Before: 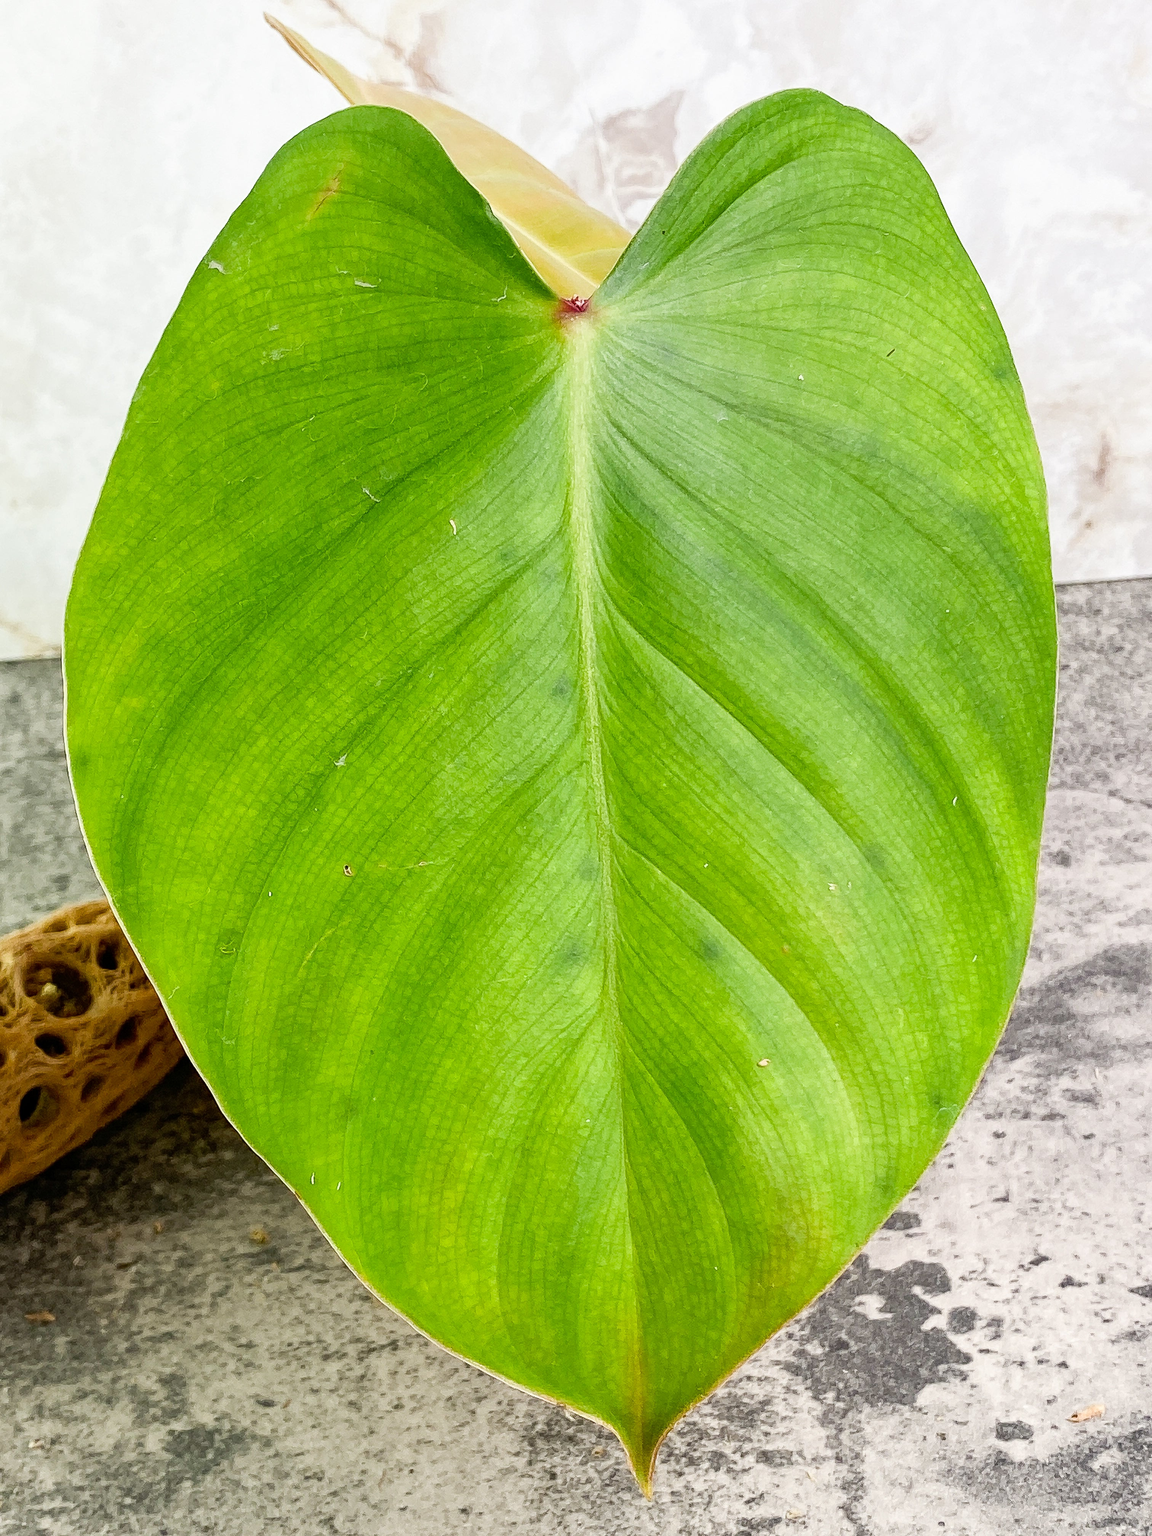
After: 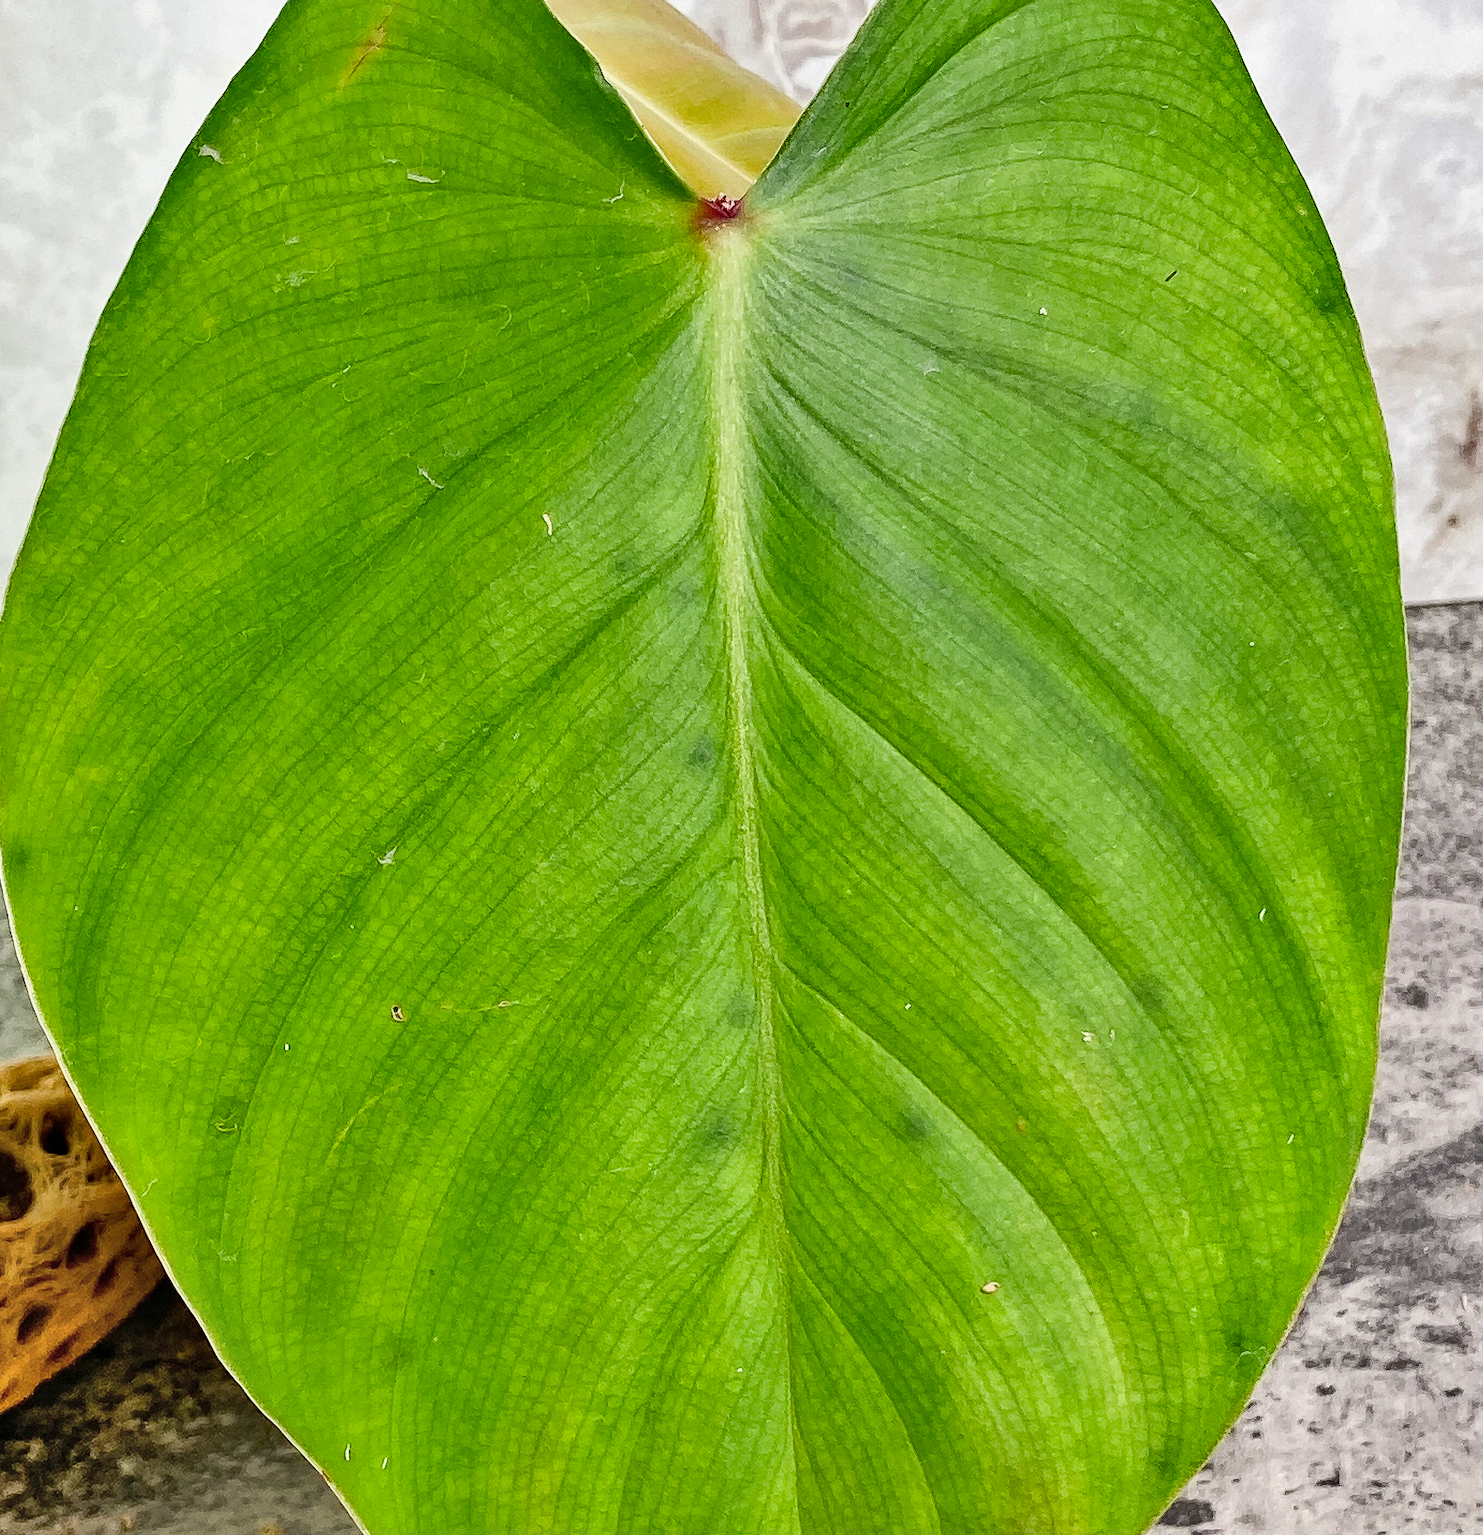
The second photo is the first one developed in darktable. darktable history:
crop: left 6.007%, top 10.39%, right 3.589%, bottom 19.396%
shadows and highlights: shadows 74, highlights -60.84, soften with gaussian
